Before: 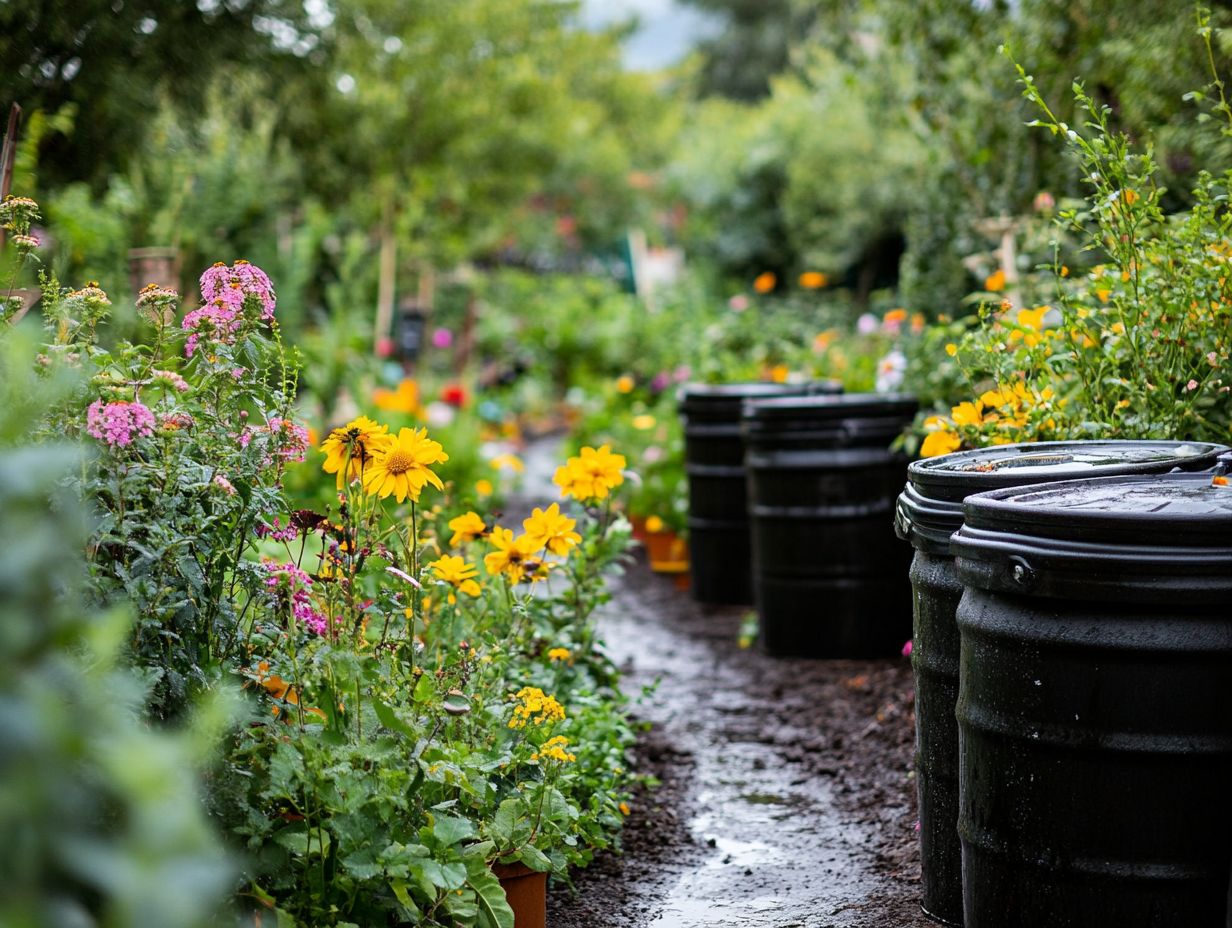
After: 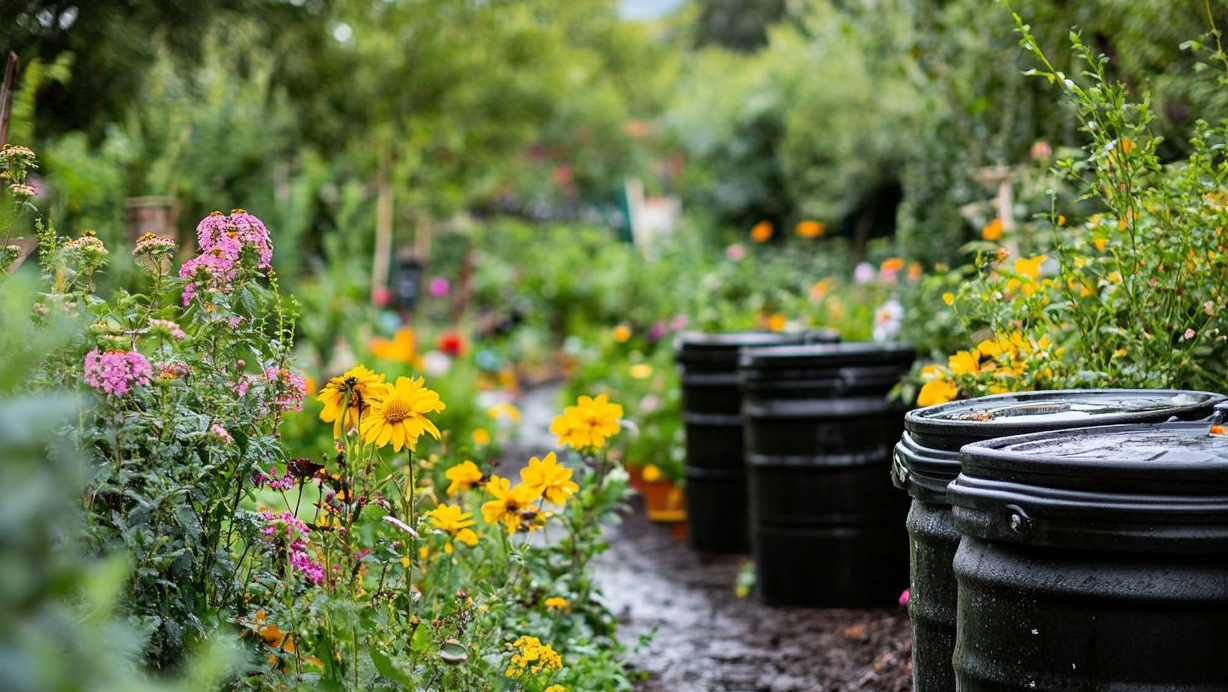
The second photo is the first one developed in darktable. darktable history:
crop: left 0.294%, top 5.552%, bottom 19.822%
shadows and highlights: shadows 37.57, highlights -27.83, soften with gaussian
